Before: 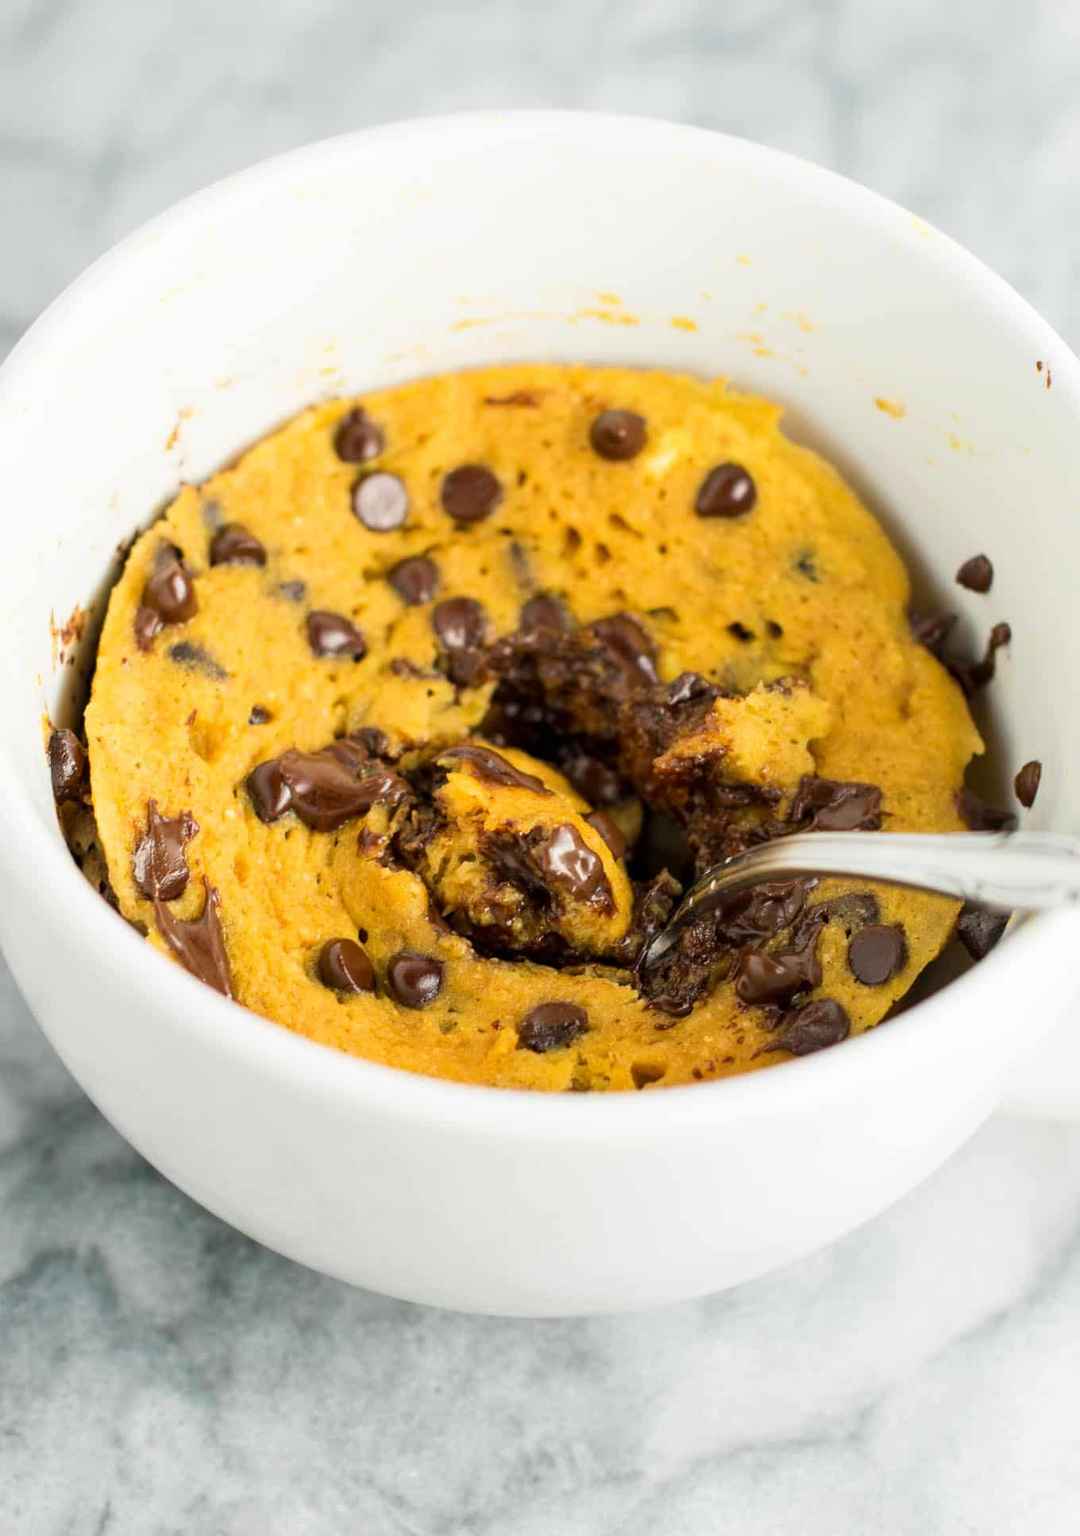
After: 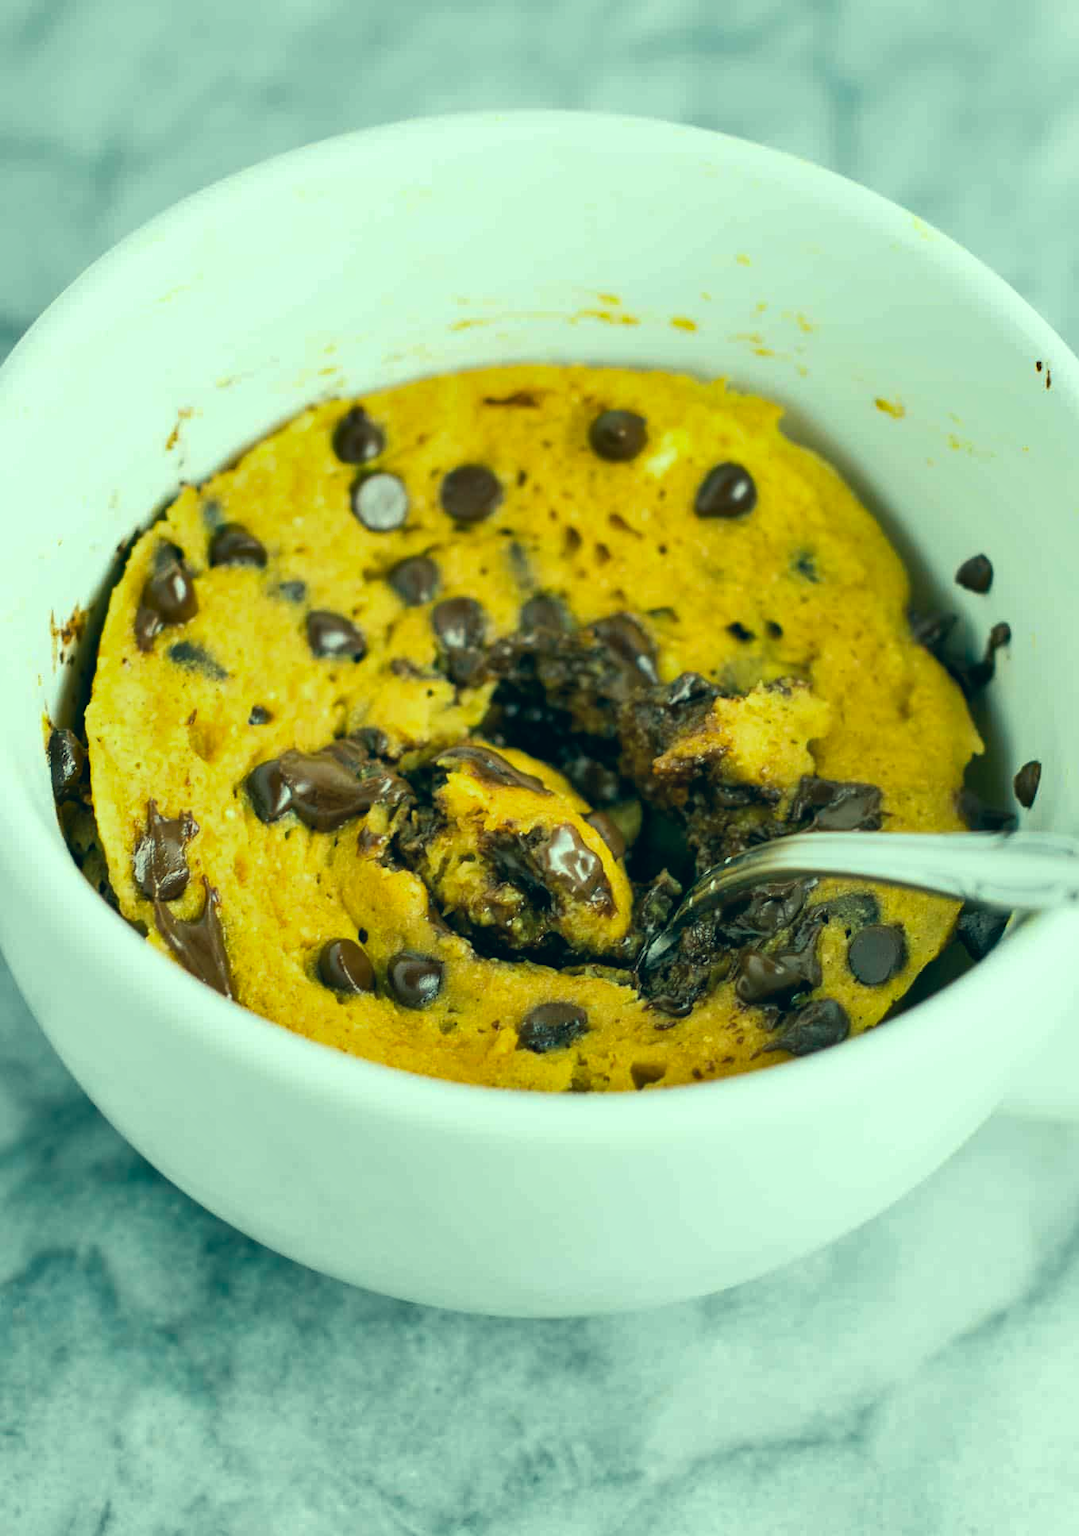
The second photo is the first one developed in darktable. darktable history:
shadows and highlights: soften with gaussian
color correction: highlights a* -19.63, highlights b* 9.8, shadows a* -20.14, shadows b* -10.12
